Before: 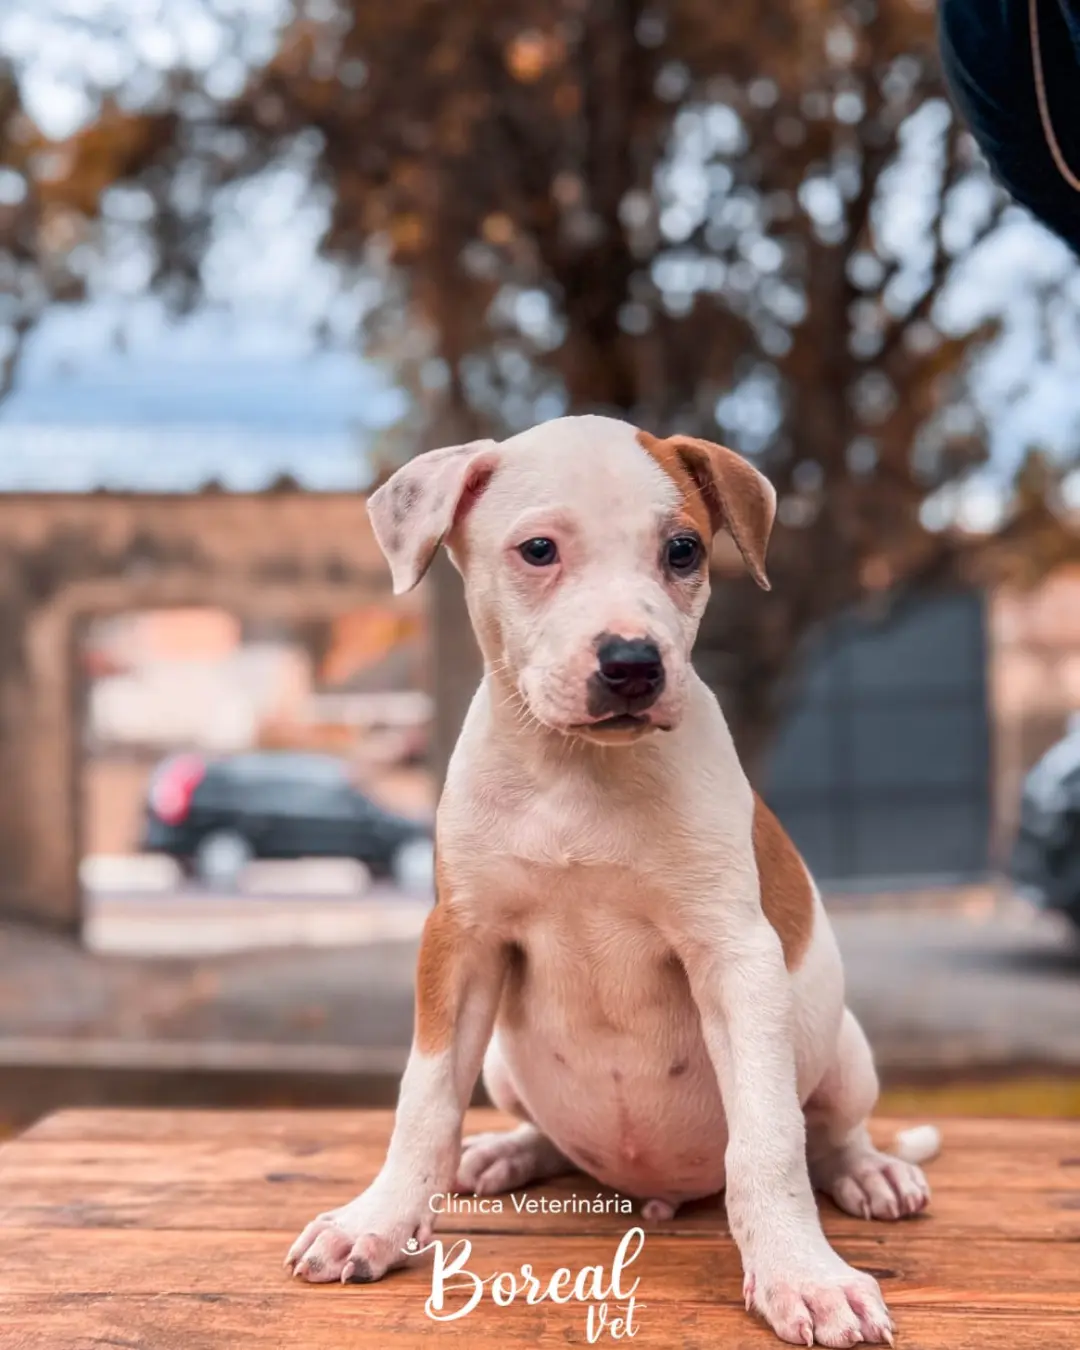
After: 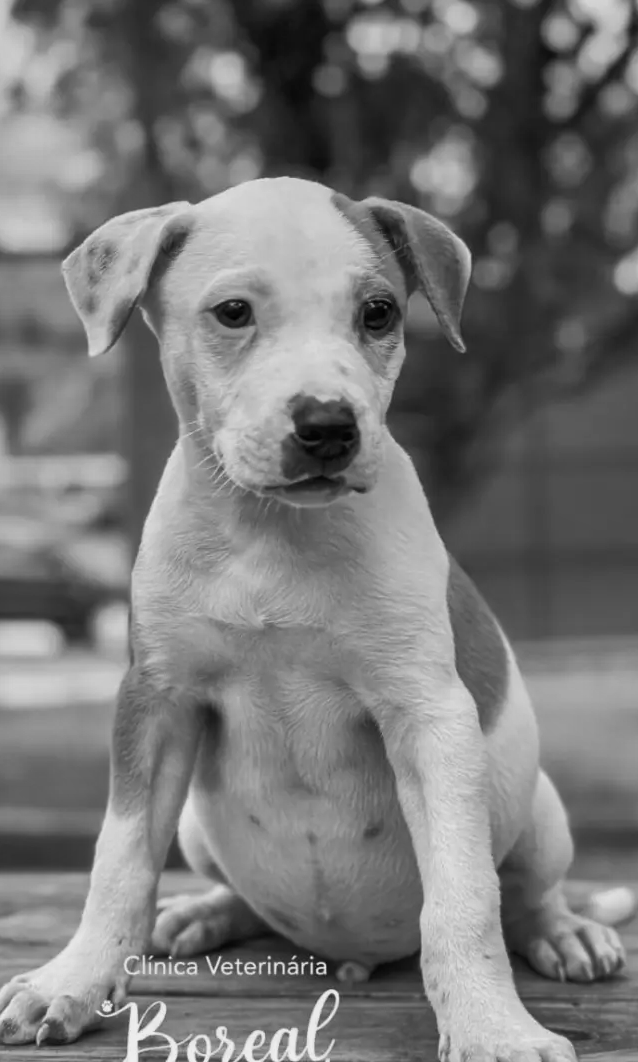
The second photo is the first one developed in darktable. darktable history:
crop and rotate: left 28.256%, top 17.734%, right 12.656%, bottom 3.573%
monochrome: a 14.95, b -89.96
shadows and highlights: shadows 24.5, highlights -78.15, soften with gaussian
